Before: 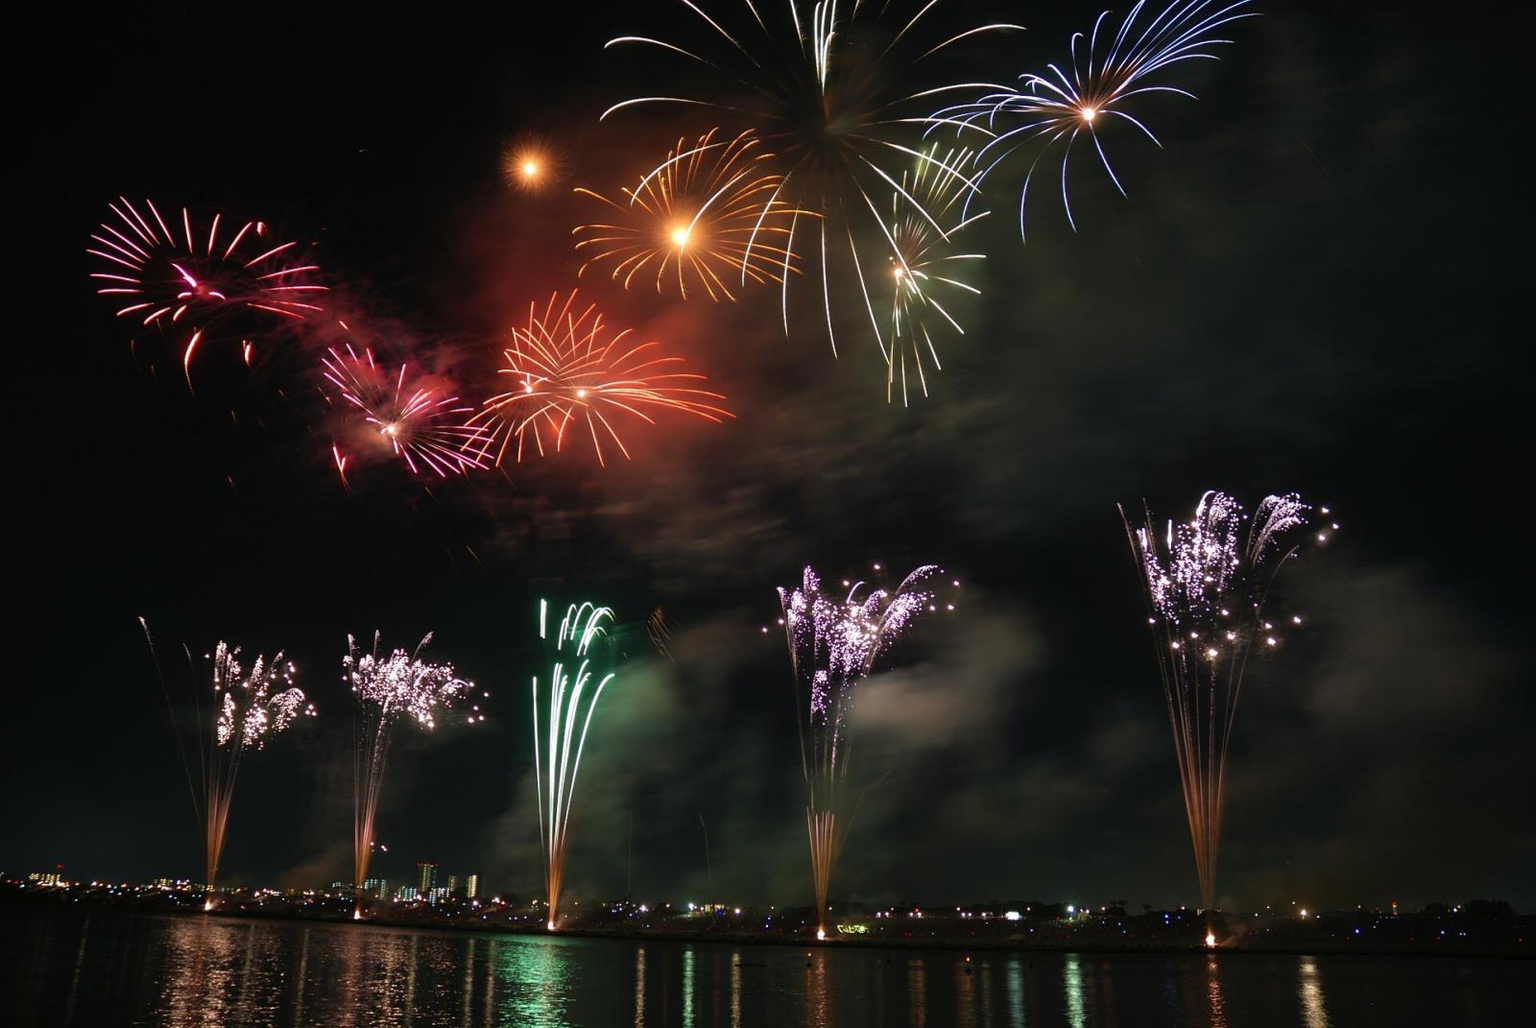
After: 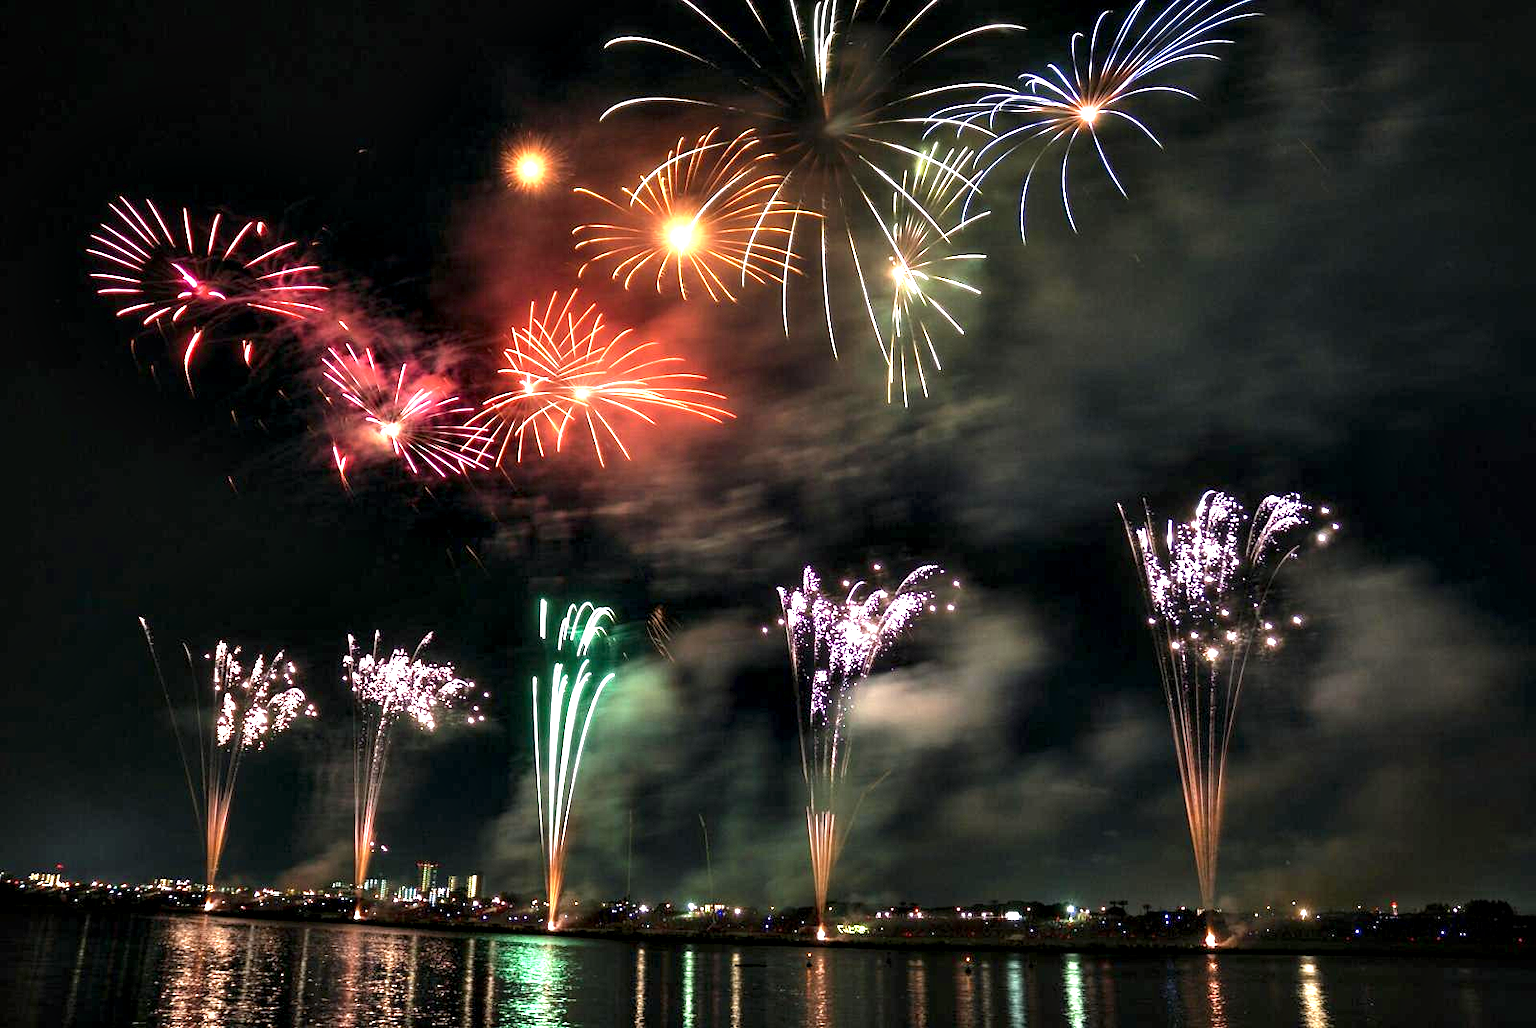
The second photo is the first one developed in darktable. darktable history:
local contrast: detail 130%
exposure: black level correction 0.001, exposure 1.055 EV, compensate exposure bias true, compensate highlight preservation false
contrast equalizer: y [[0.6 ×6], [0.55 ×6], [0 ×6], [0 ×6], [0 ×6]]
